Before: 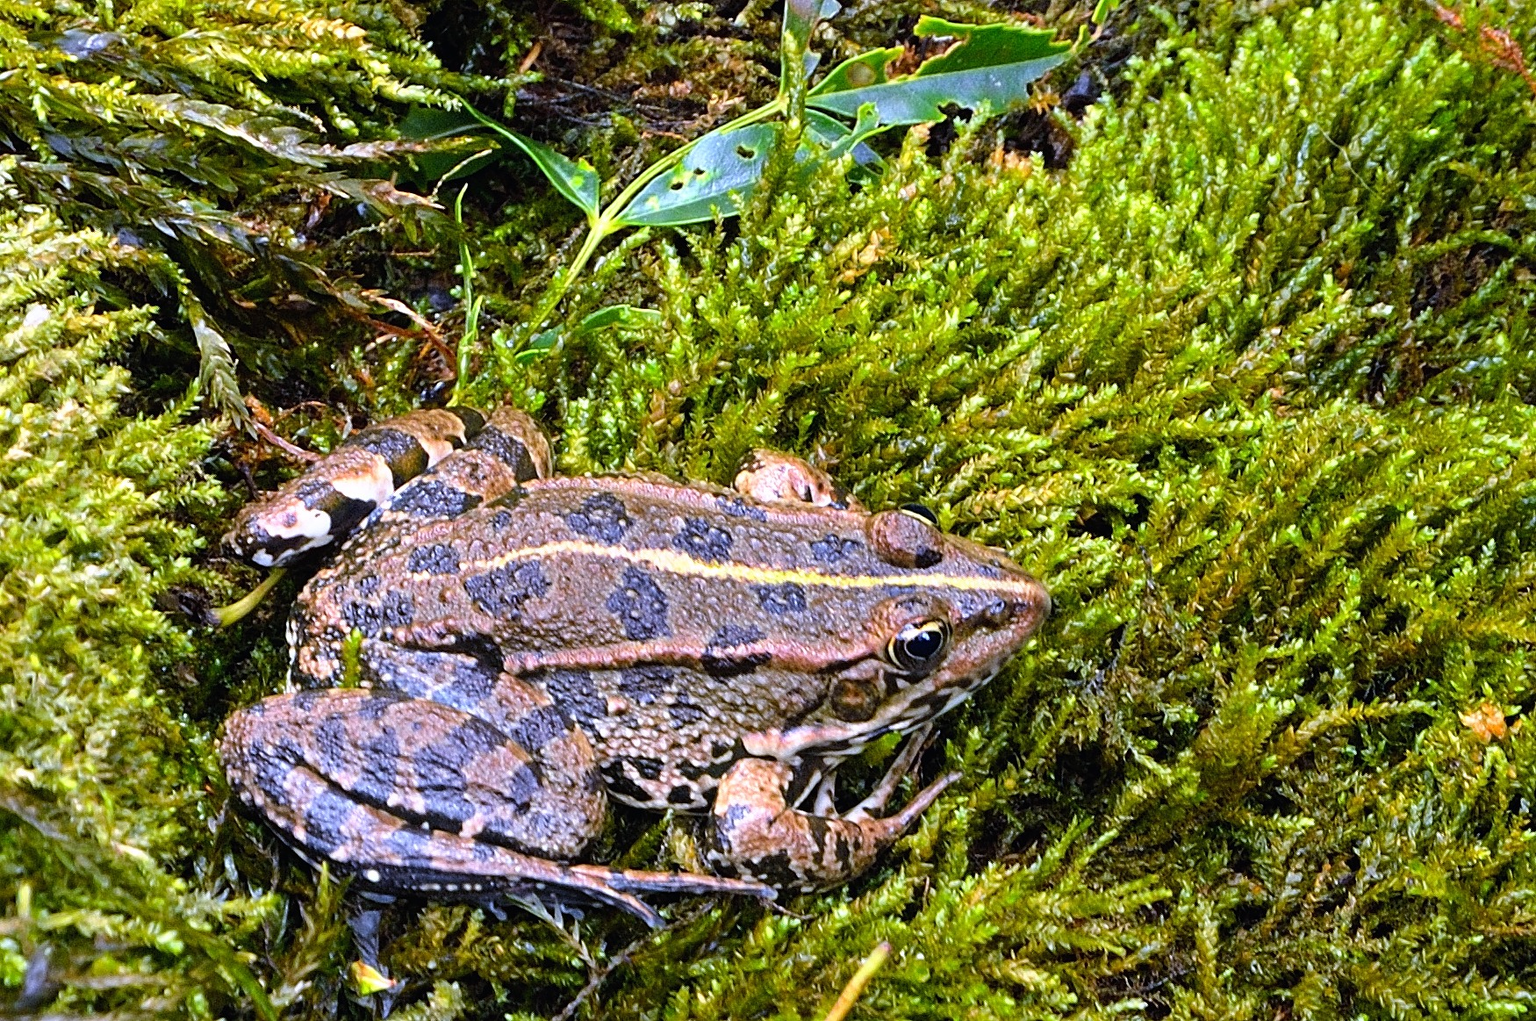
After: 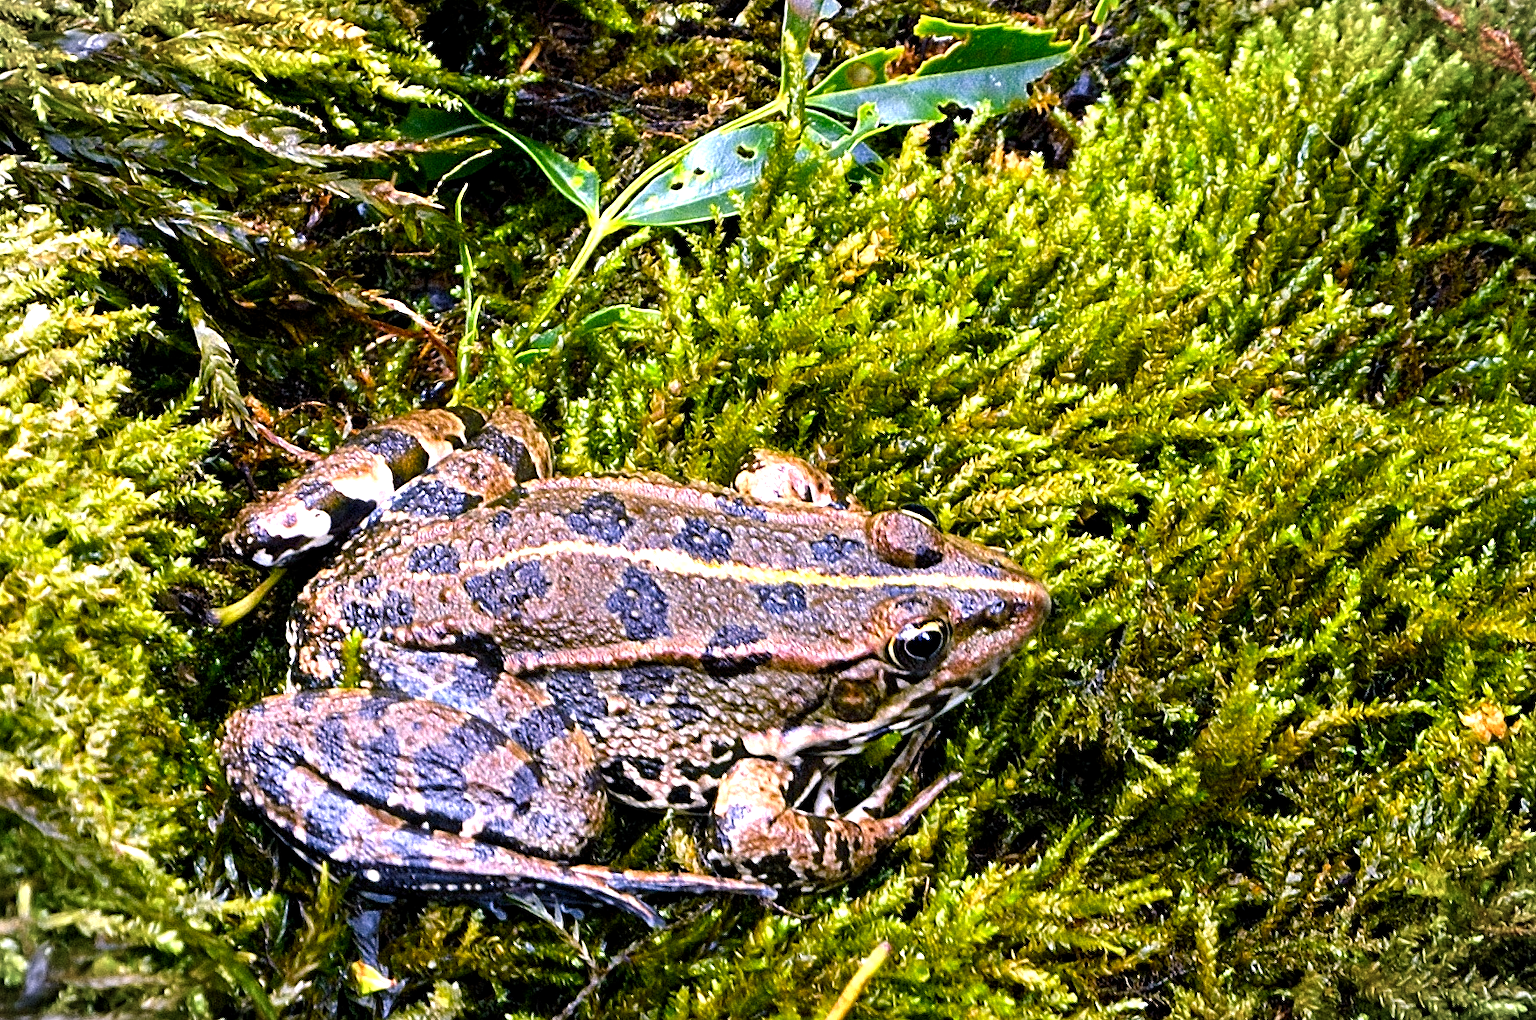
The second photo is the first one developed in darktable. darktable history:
color balance rgb: shadows lift › chroma 2%, shadows lift › hue 185.64°, power › luminance 1.48%, highlights gain › chroma 3%, highlights gain › hue 54.51°, global offset › luminance -0.4%, perceptual saturation grading › highlights -18.47%, perceptual saturation grading › mid-tones 6.62%, perceptual saturation grading › shadows 28.22%, perceptual brilliance grading › highlights 15.68%, perceptual brilliance grading › shadows -14.29%, global vibrance 25.96%, contrast 6.45%
vignetting: fall-off start 100%, brightness -0.282, width/height ratio 1.31
